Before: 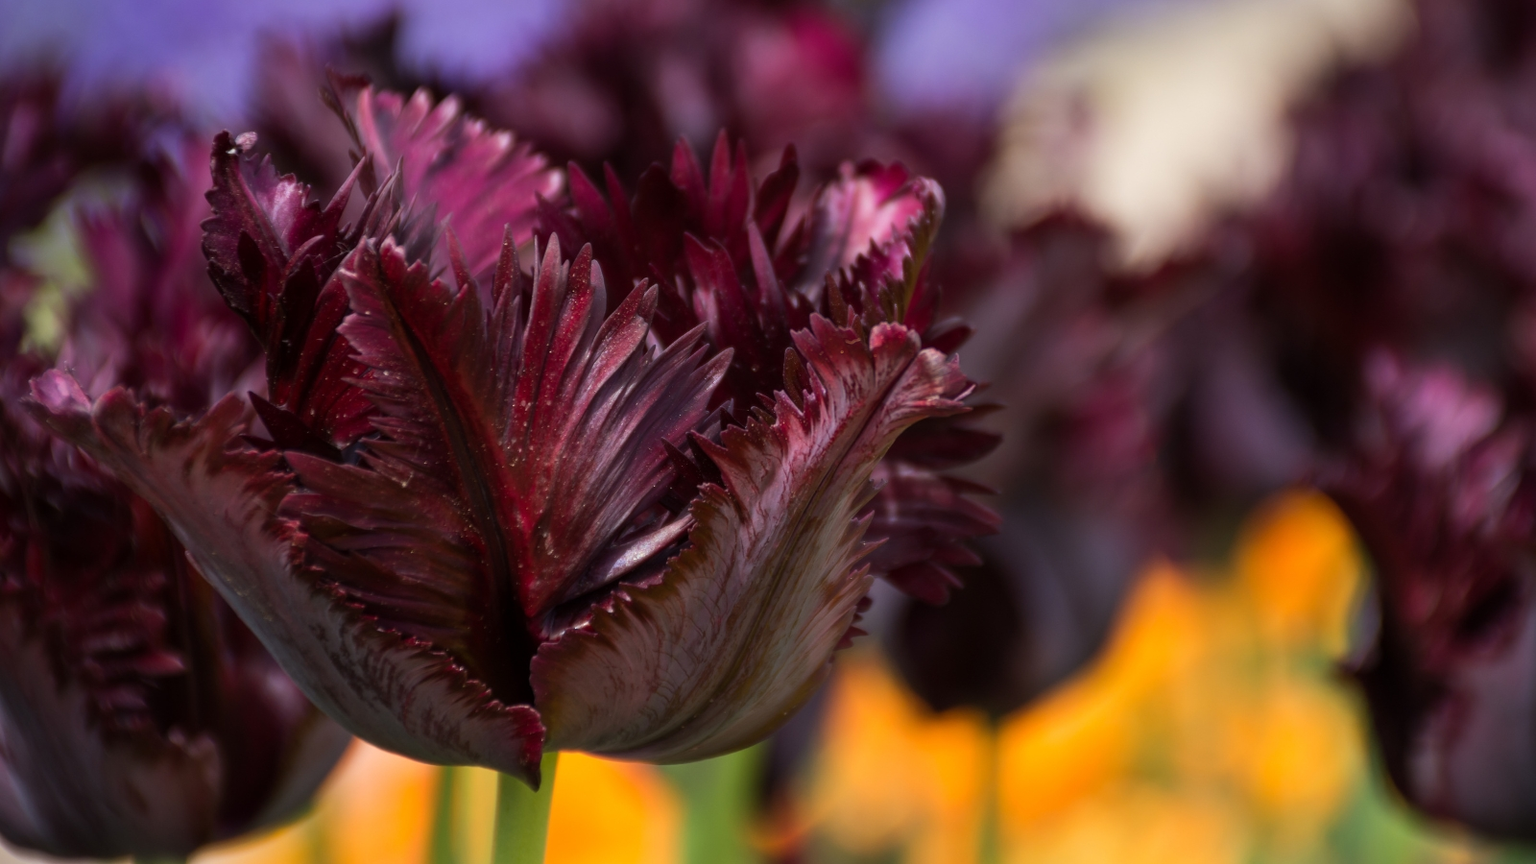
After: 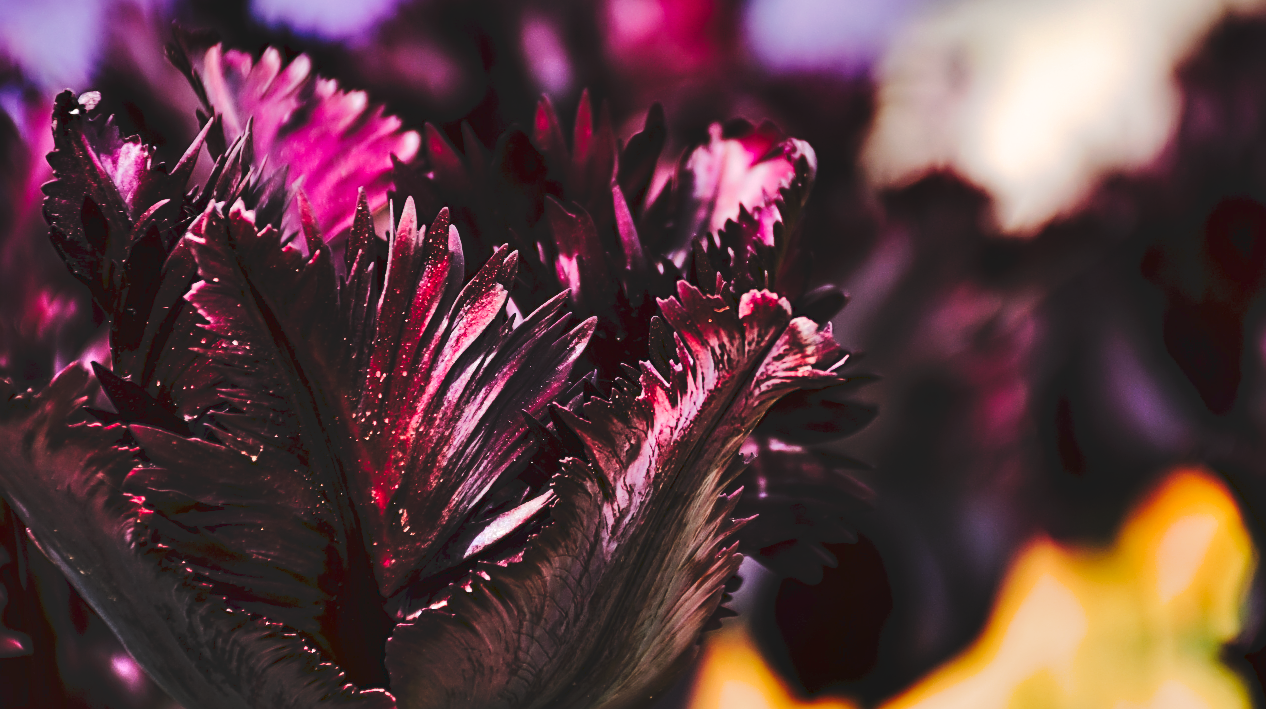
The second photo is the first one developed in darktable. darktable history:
filmic rgb: black relative exposure -8.29 EV, white relative exposure 2.2 EV, target white luminance 99.955%, hardness 7.07, latitude 75.54%, contrast 1.324, highlights saturation mix -2.12%, shadows ↔ highlights balance 29.75%
shadows and highlights: soften with gaussian
crop and rotate: left 10.483%, top 5.133%, right 10.348%, bottom 15.984%
sharpen: radius 2.614, amount 0.685
tone curve: curves: ch0 [(0, 0) (0.003, 0.079) (0.011, 0.083) (0.025, 0.088) (0.044, 0.095) (0.069, 0.106) (0.1, 0.115) (0.136, 0.127) (0.177, 0.152) (0.224, 0.198) (0.277, 0.263) (0.335, 0.371) (0.399, 0.483) (0.468, 0.582) (0.543, 0.664) (0.623, 0.726) (0.709, 0.793) (0.801, 0.842) (0.898, 0.896) (1, 1)], preserve colors none
